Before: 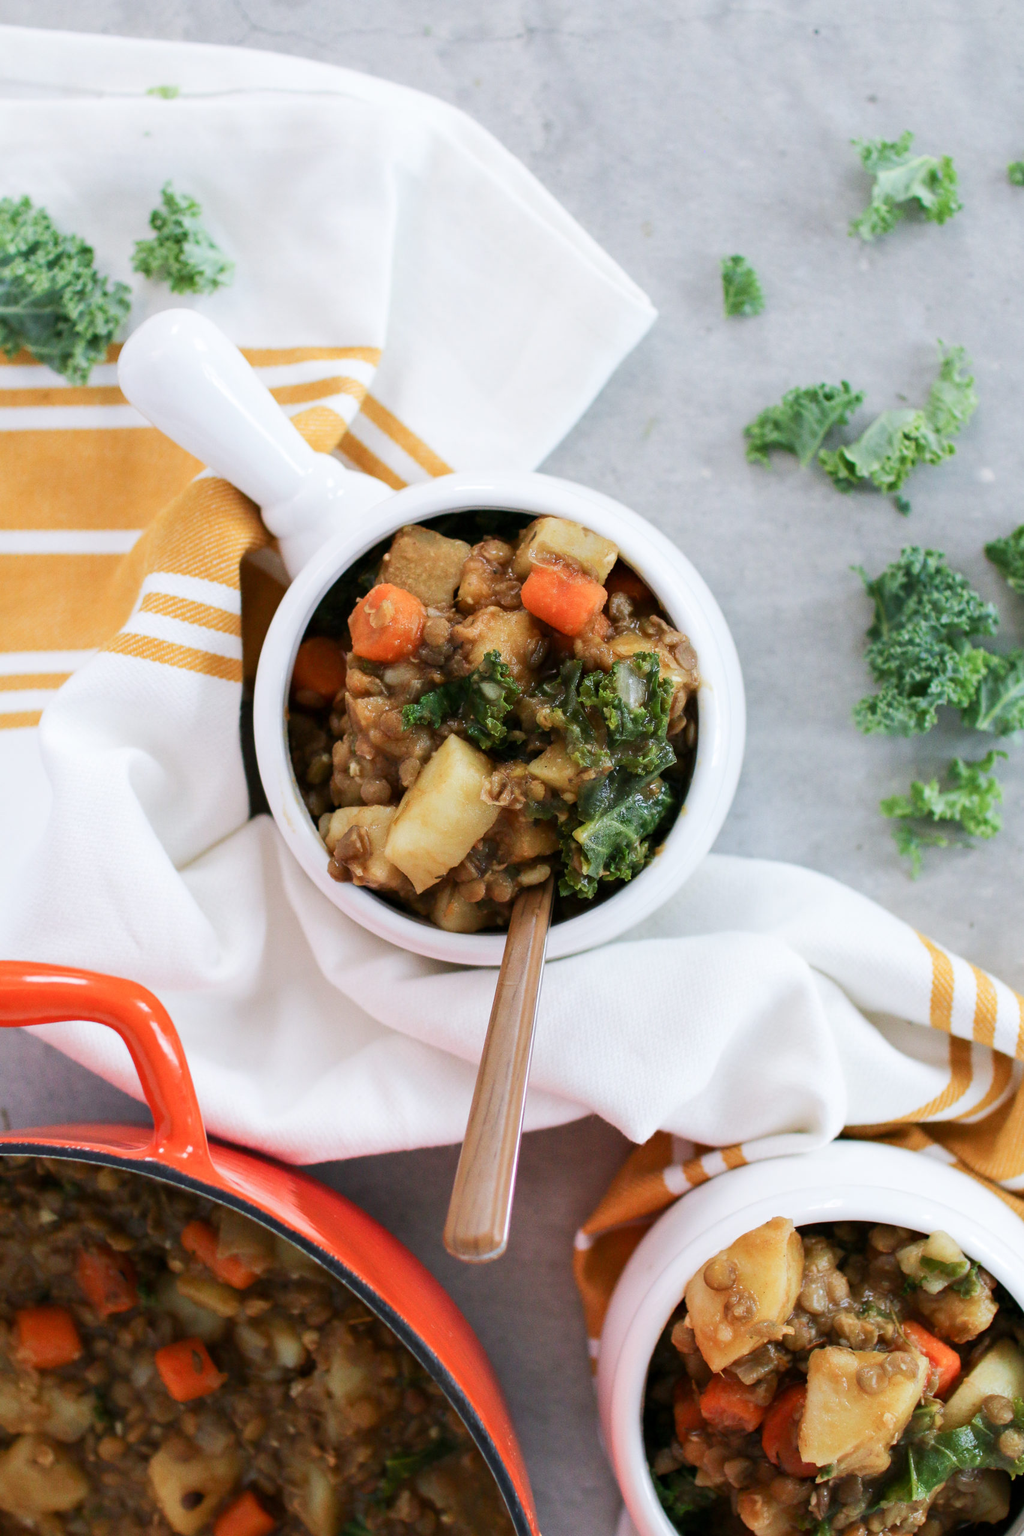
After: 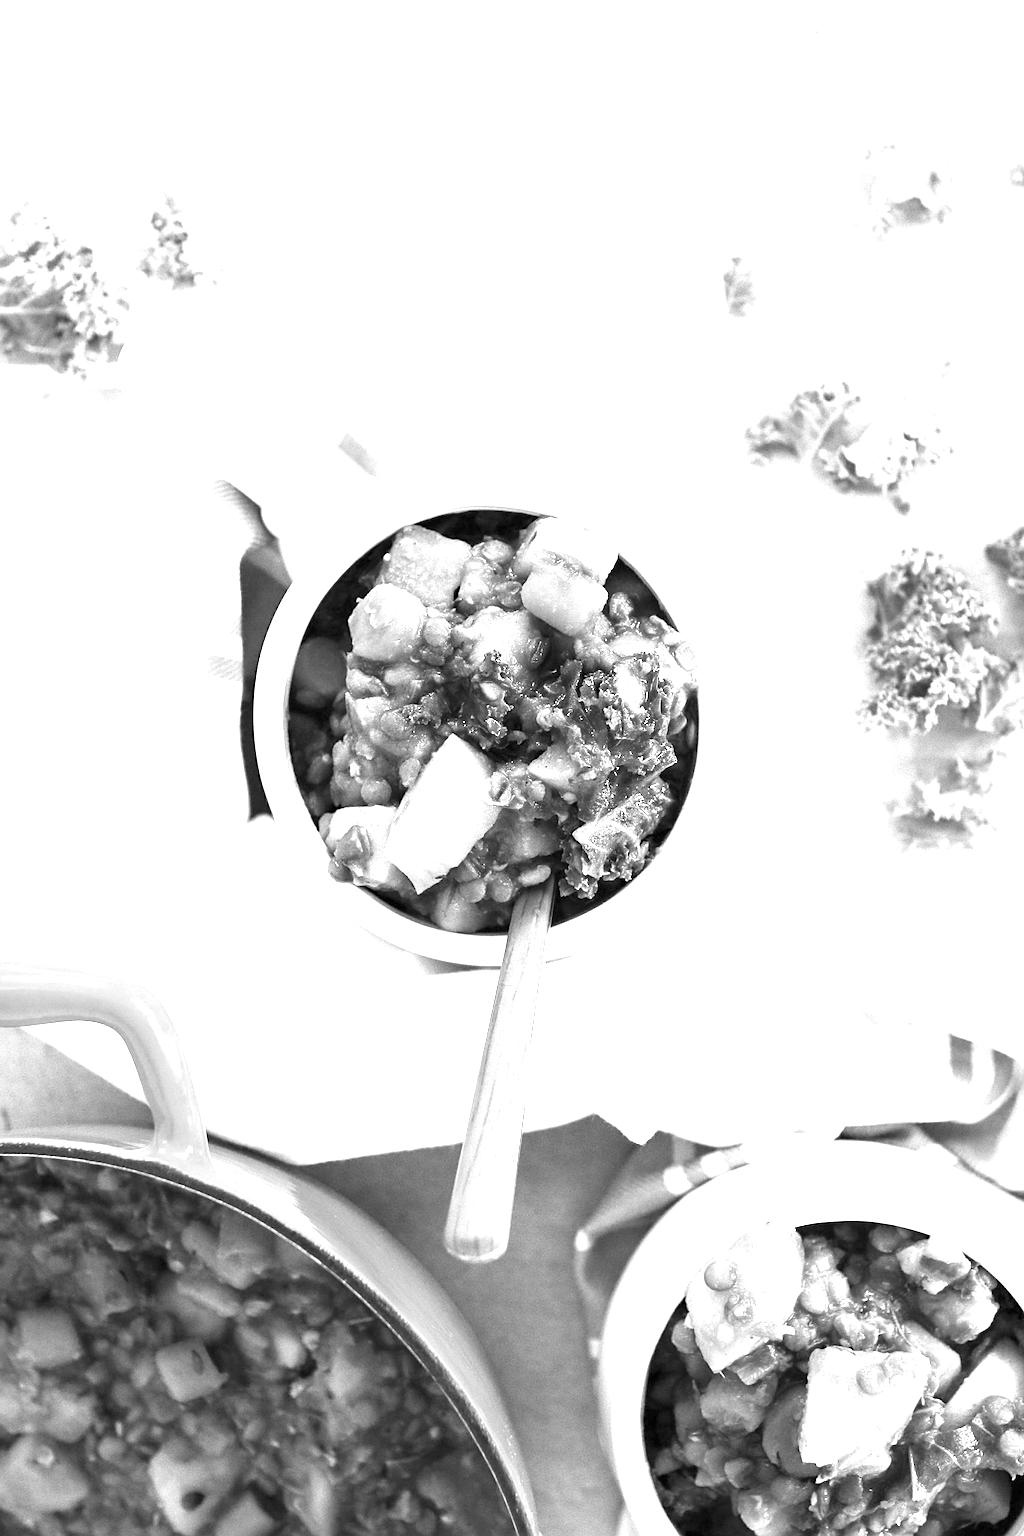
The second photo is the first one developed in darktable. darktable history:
exposure: black level correction 0, exposure 1.75 EV, compensate exposure bias true, compensate highlight preservation false
monochrome: on, module defaults
sharpen: on, module defaults
